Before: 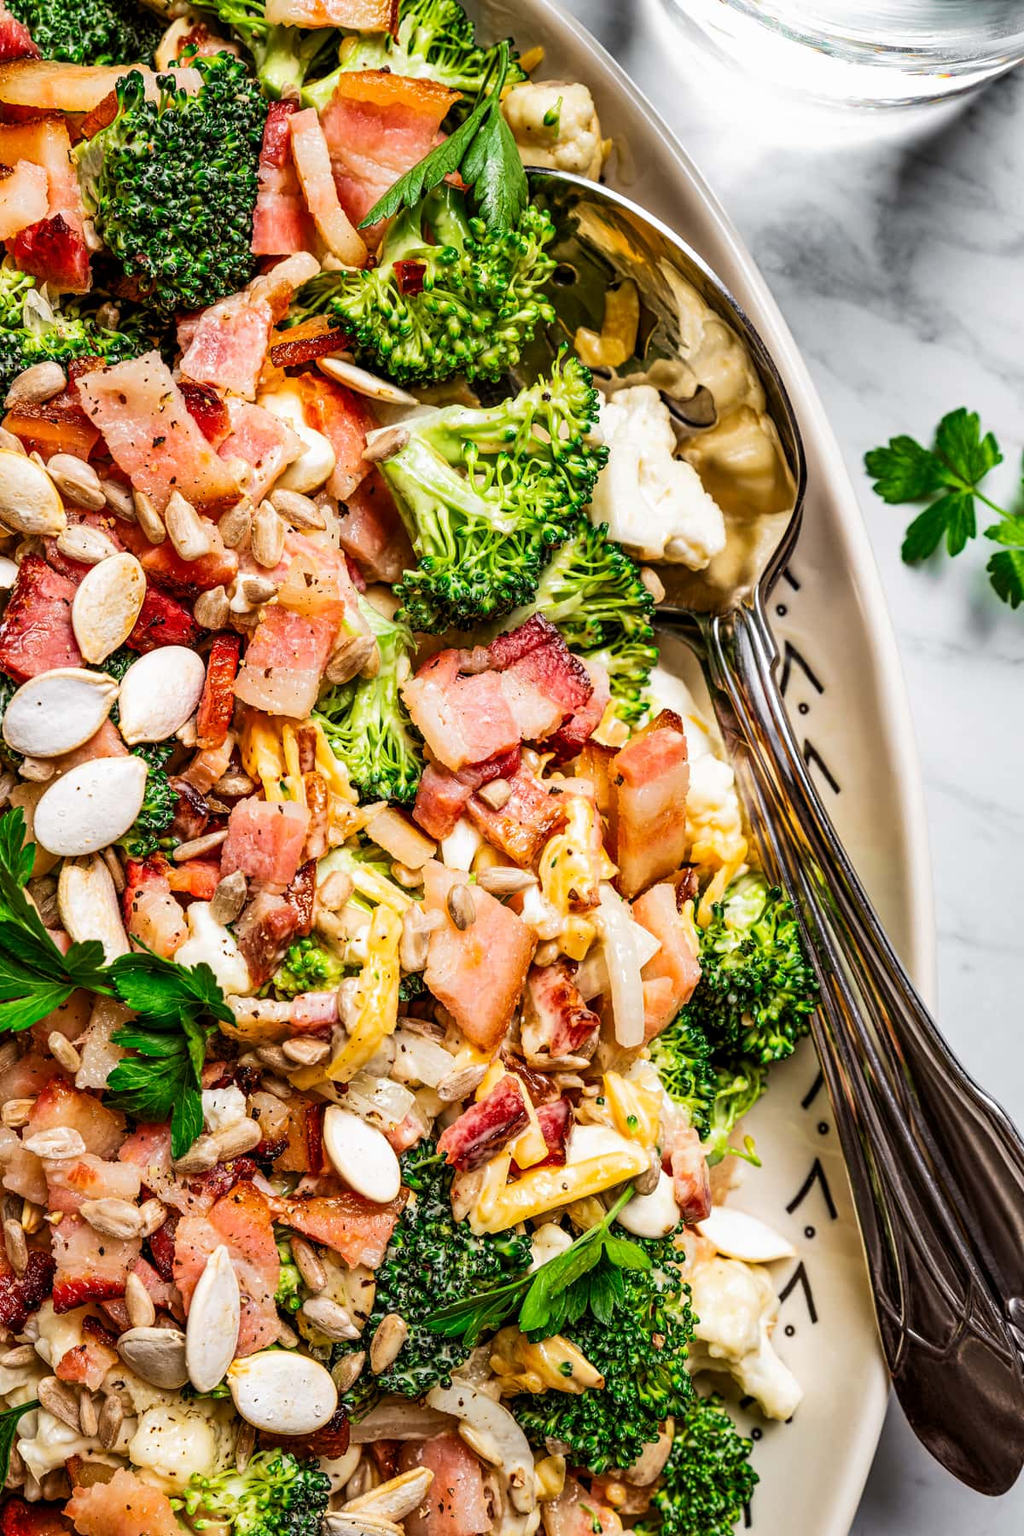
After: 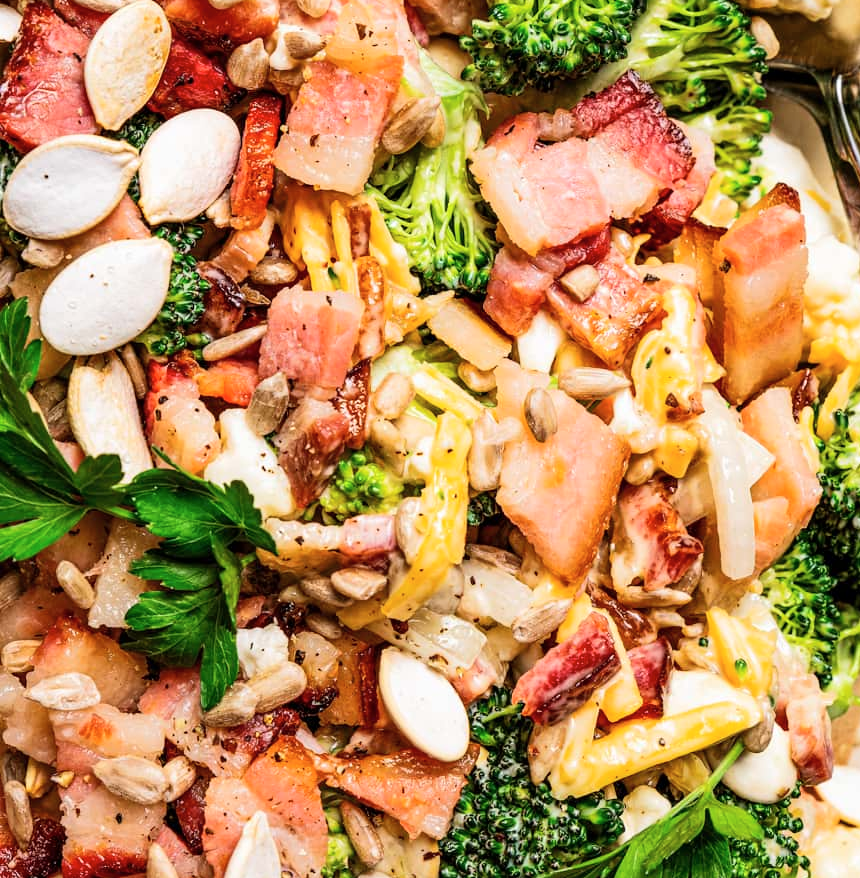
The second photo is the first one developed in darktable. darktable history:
tone curve: curves: ch0 [(0, 0) (0.641, 0.691) (1, 1)], color space Lab, independent channels, preserve colors none
crop: top 36.026%, right 28.253%, bottom 15.176%
